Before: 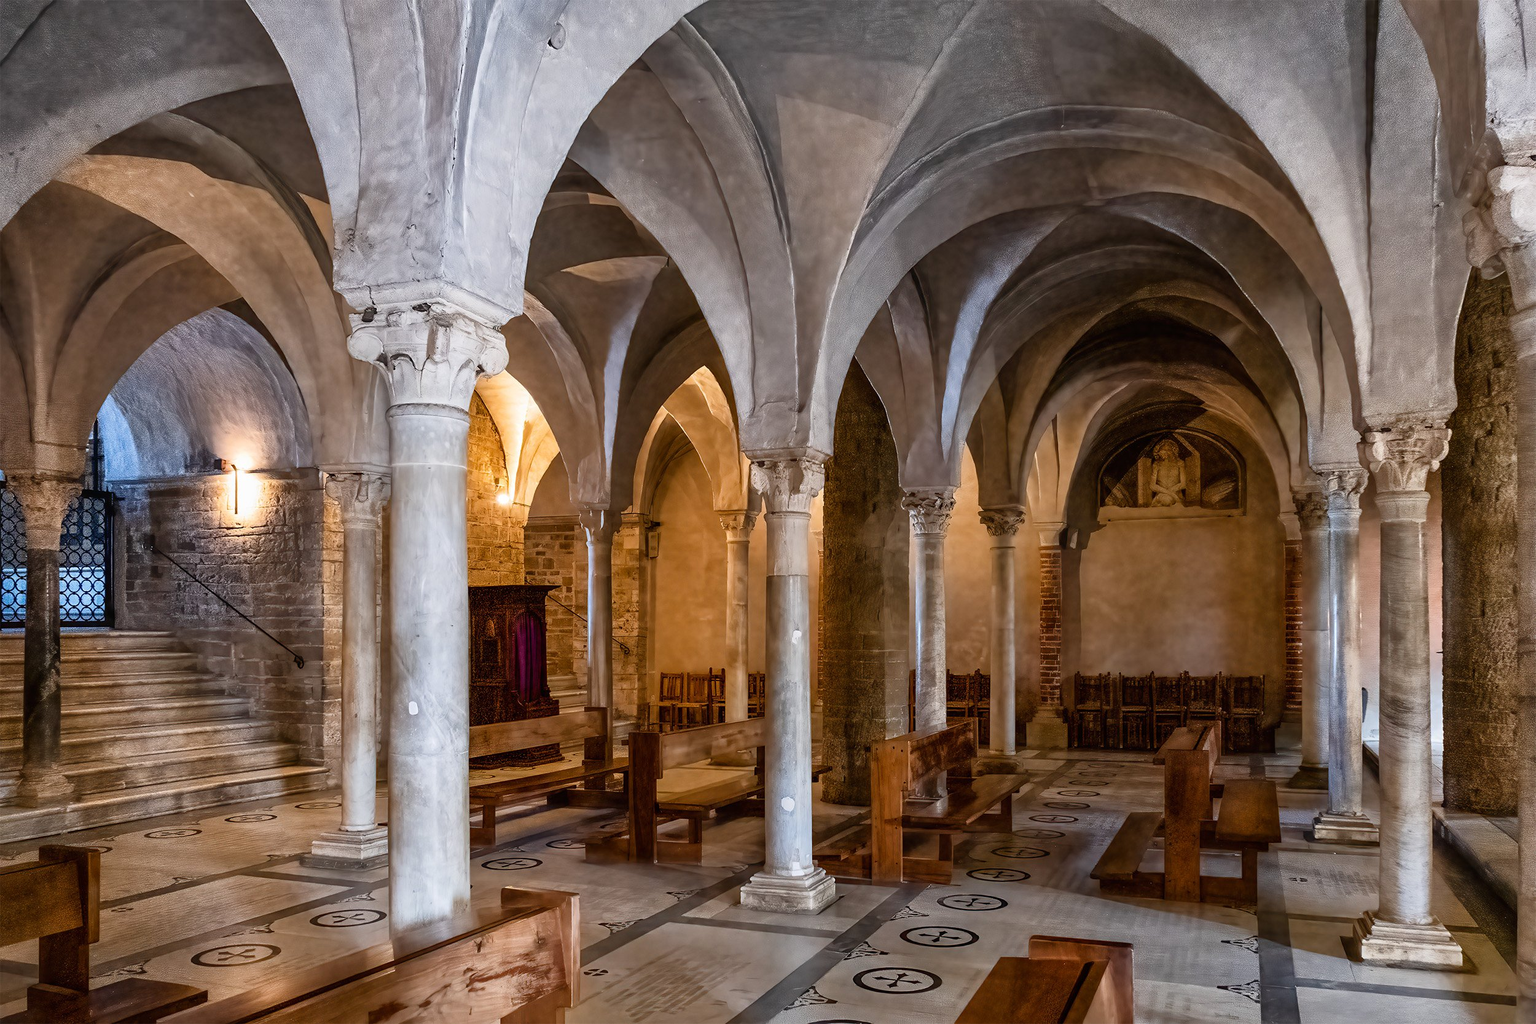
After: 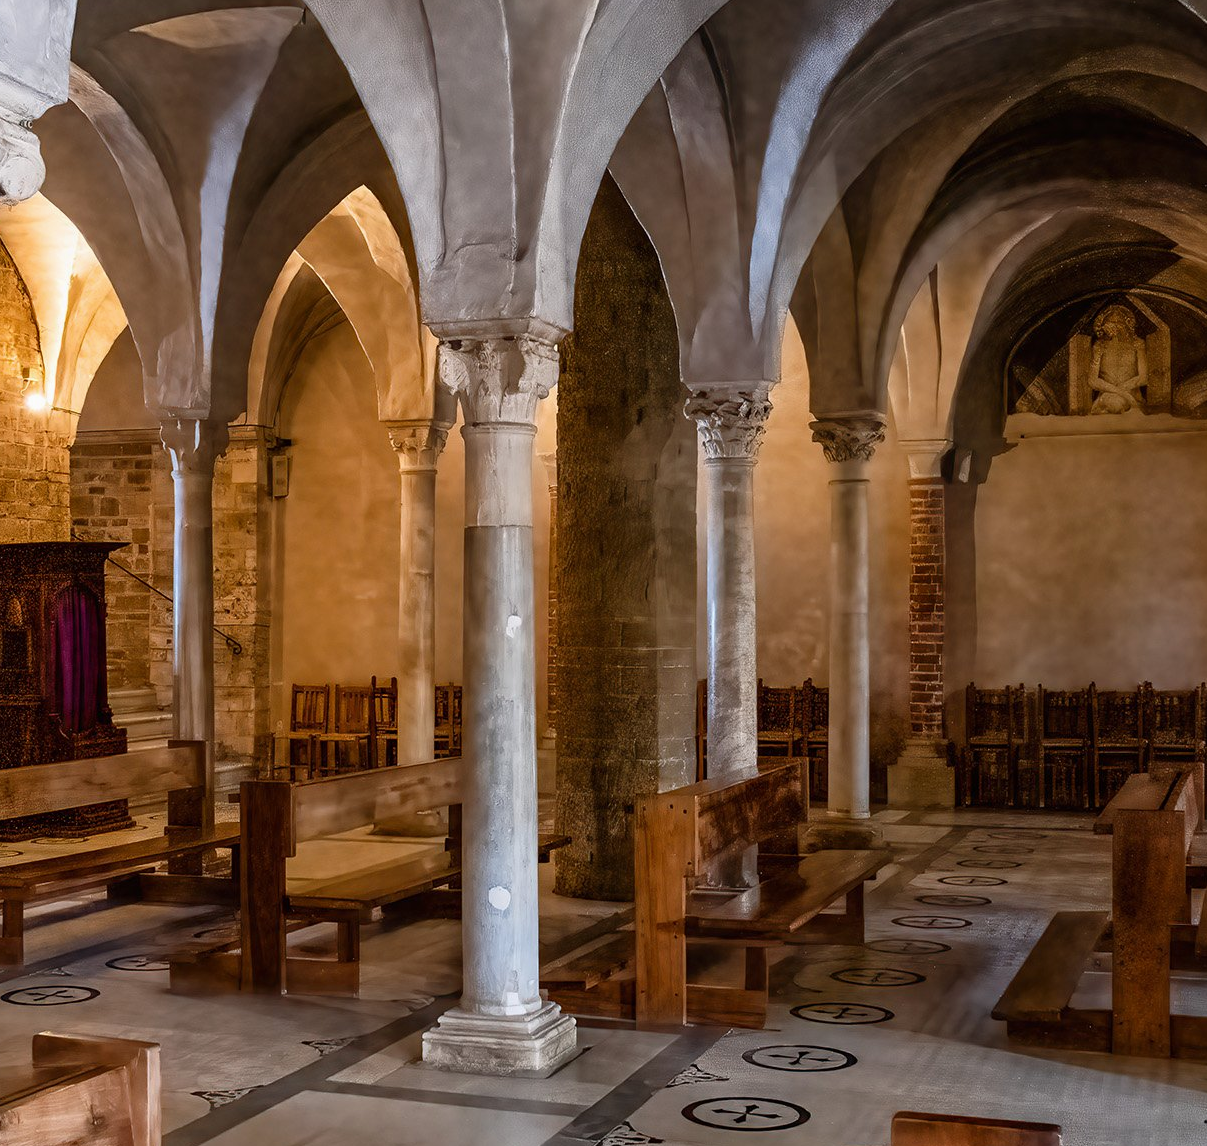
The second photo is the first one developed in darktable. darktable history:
exposure: exposure -0.043 EV, compensate exposure bias true, compensate highlight preservation false
crop: left 31.324%, top 24.611%, right 20.364%, bottom 6.561%
